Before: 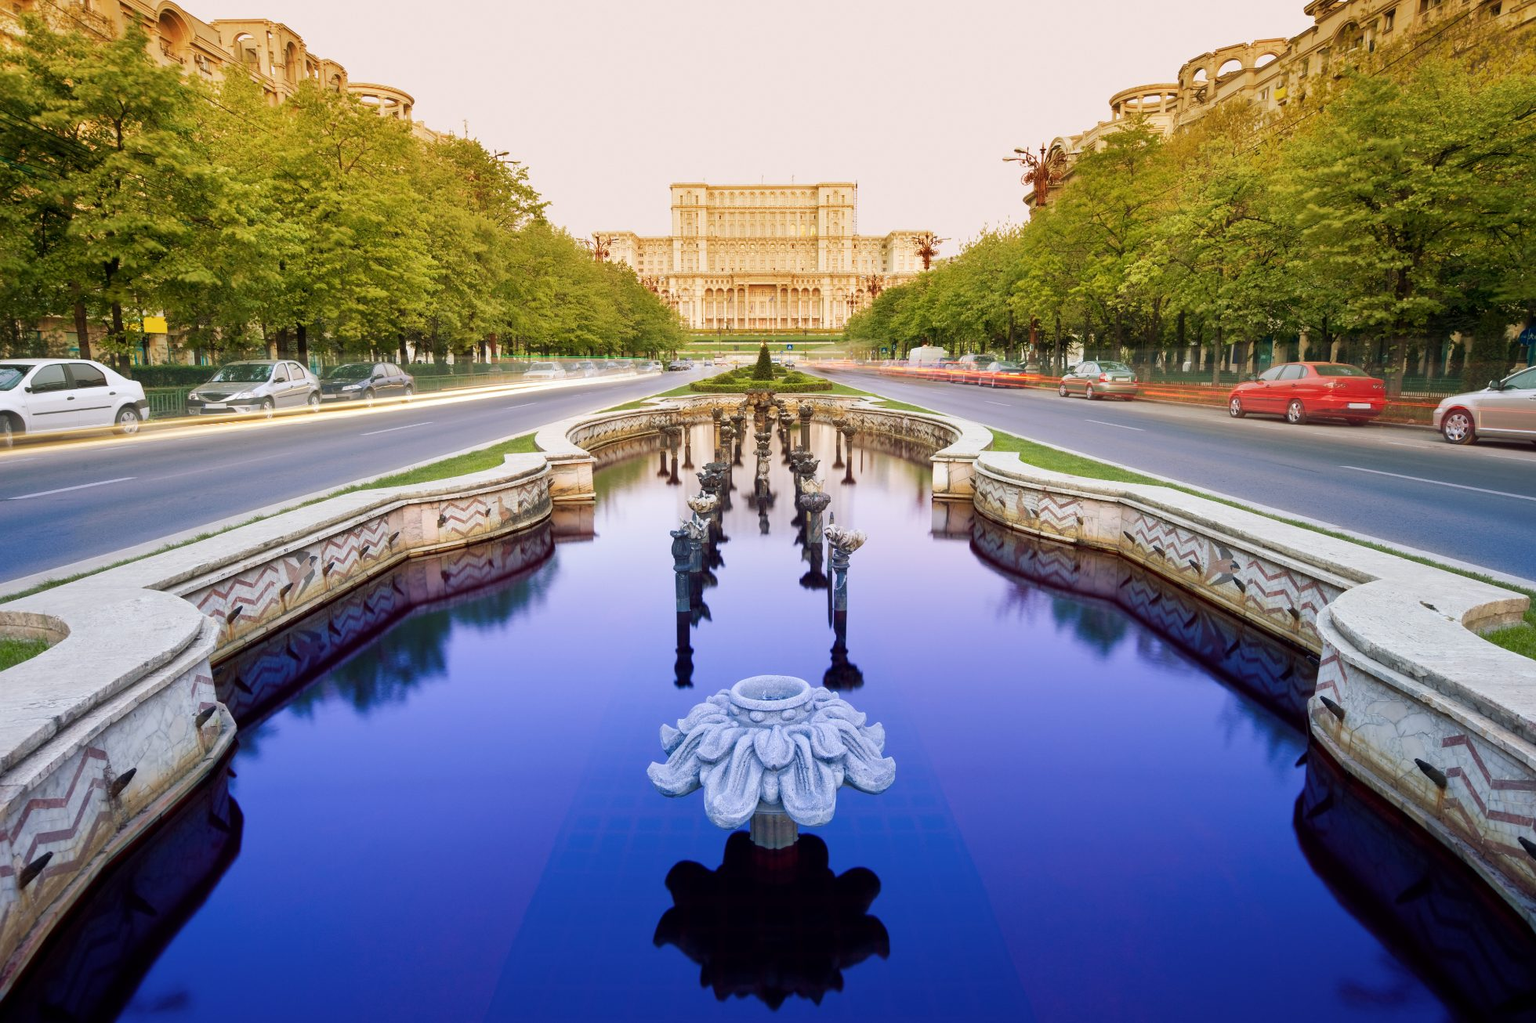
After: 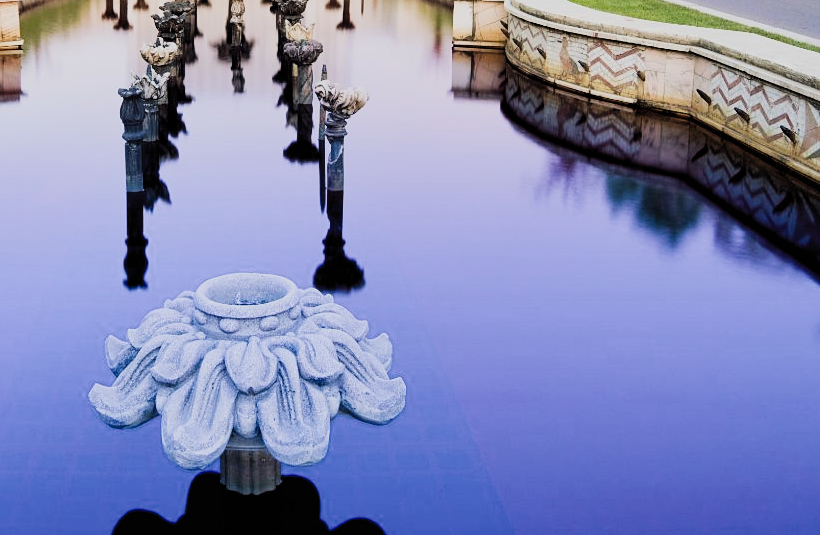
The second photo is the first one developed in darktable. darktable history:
crop: left 37.63%, top 45.14%, right 20.519%, bottom 13.838%
filmic rgb: black relative exposure -4.99 EV, white relative exposure 3.96 EV, hardness 2.9, contrast 1.404, color science v5 (2021), contrast in shadows safe, contrast in highlights safe
sharpen: radius 1.226, amount 0.305, threshold 0.137
exposure: black level correction 0.009, exposure 0.11 EV, compensate highlight preservation false
